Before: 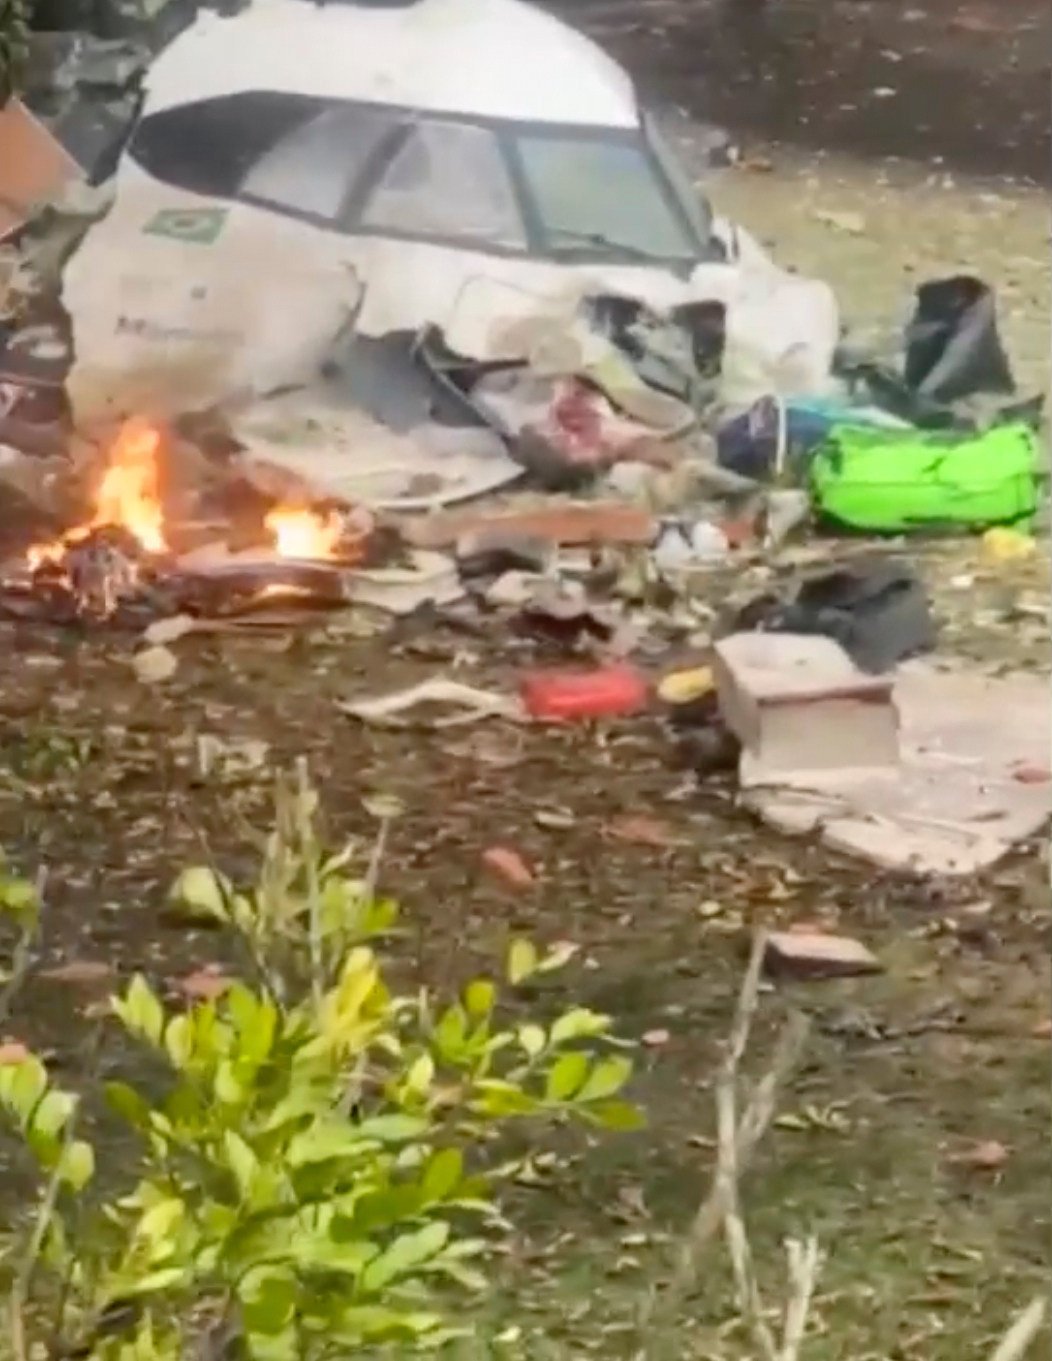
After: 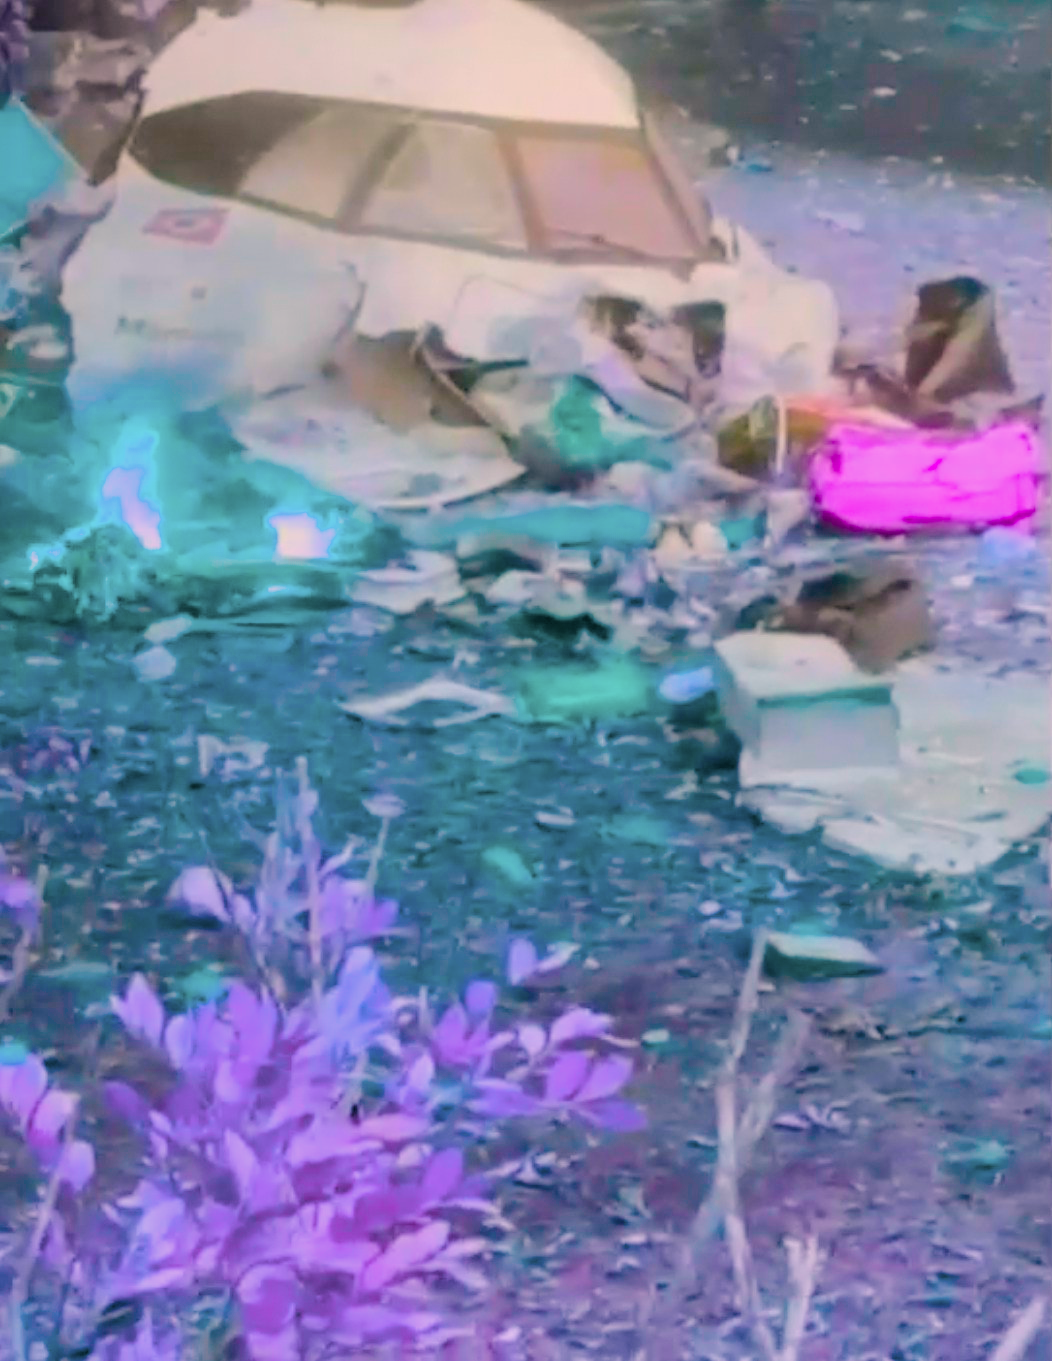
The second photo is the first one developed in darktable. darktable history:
filmic rgb: black relative exposure -16 EV, white relative exposure 4.03 EV, target black luminance 0%, hardness 7.63, latitude 73%, contrast 0.909, highlights saturation mix 10.02%, shadows ↔ highlights balance -0.372%
color correction: highlights a* 11.48, highlights b* 11.88
color balance rgb: perceptual saturation grading › global saturation 30.138%, hue shift 179.73°, perceptual brilliance grading › mid-tones 9.585%, perceptual brilliance grading › shadows 14.484%, global vibrance 49.853%, contrast 0.411%
